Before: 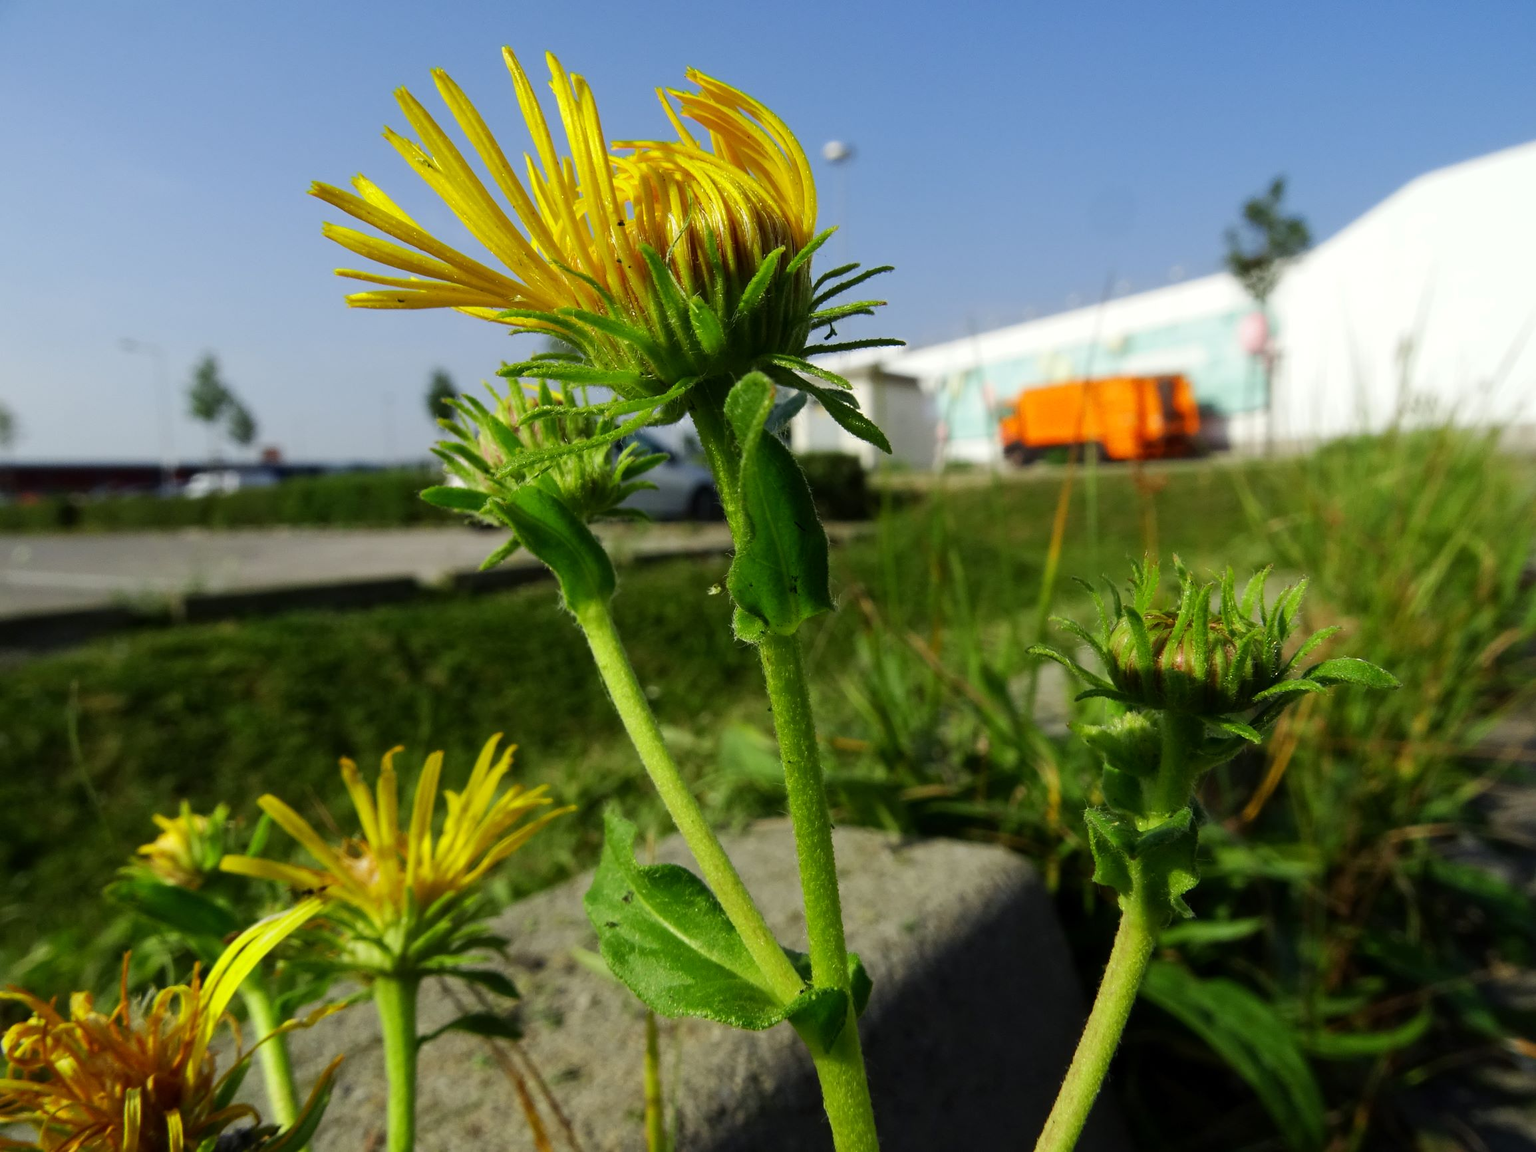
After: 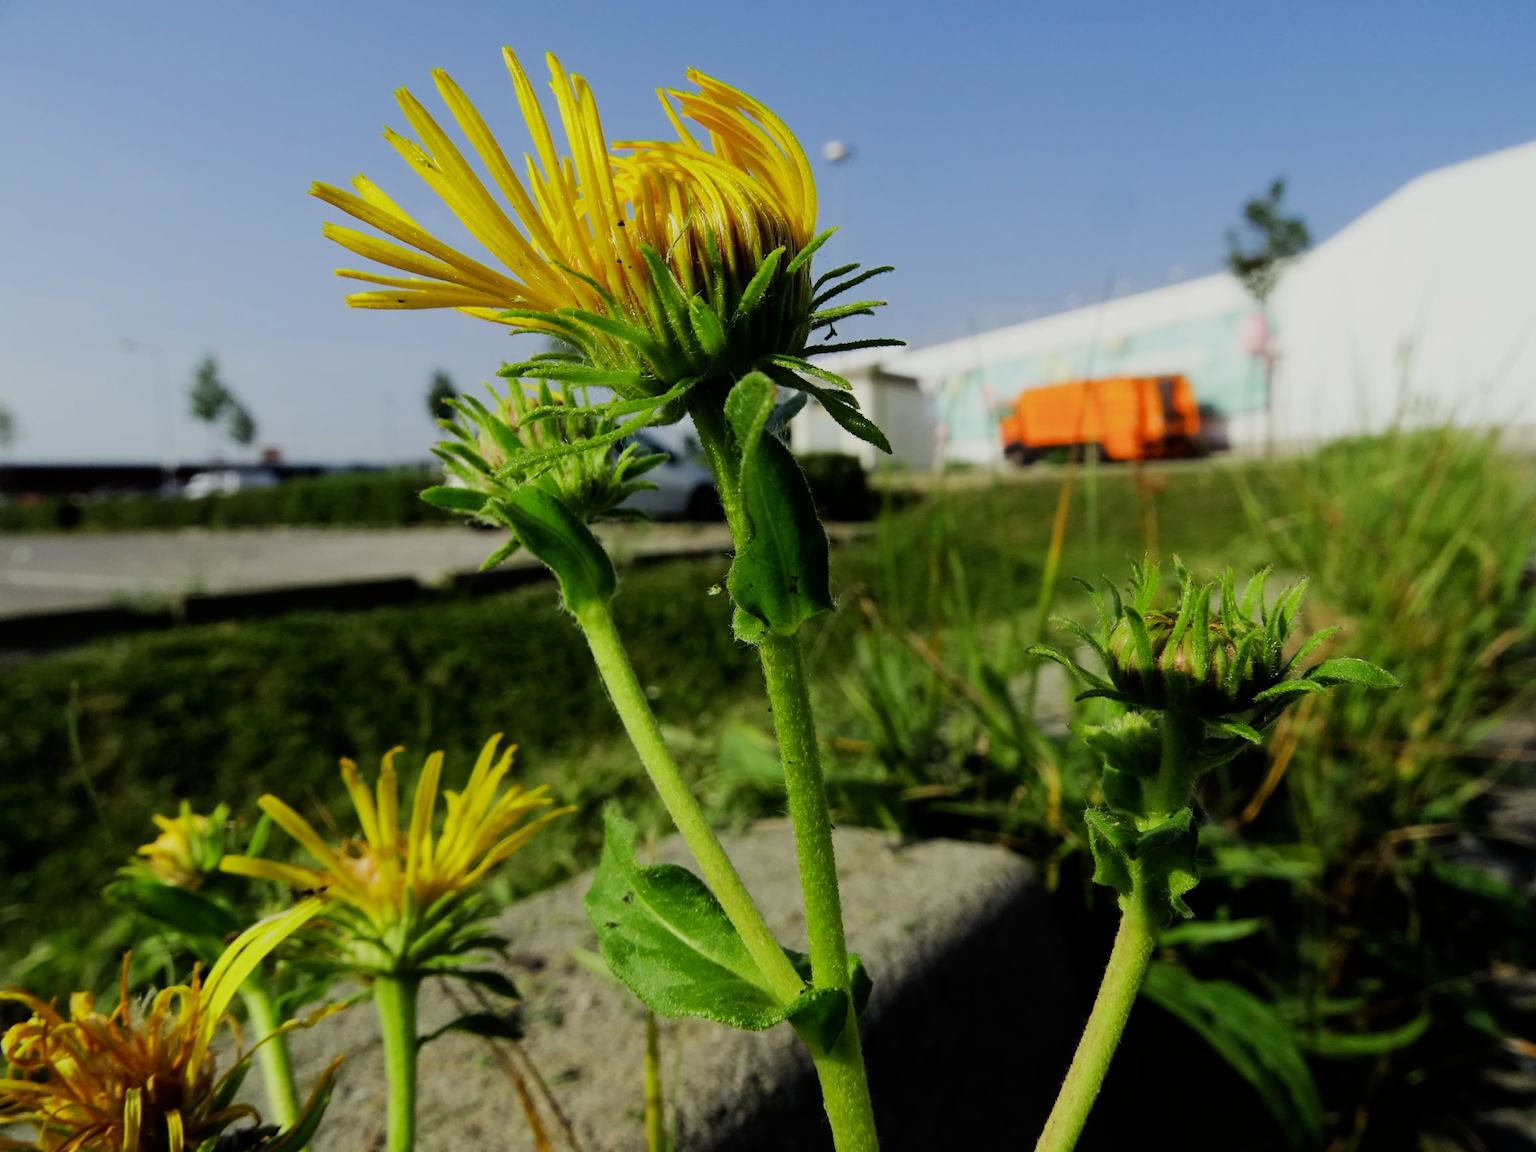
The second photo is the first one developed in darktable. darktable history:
filmic rgb: black relative exposure -7.65 EV, white relative exposure 4.56 EV, threshold 5.97 EV, hardness 3.61, contrast 1.106, enable highlight reconstruction true
